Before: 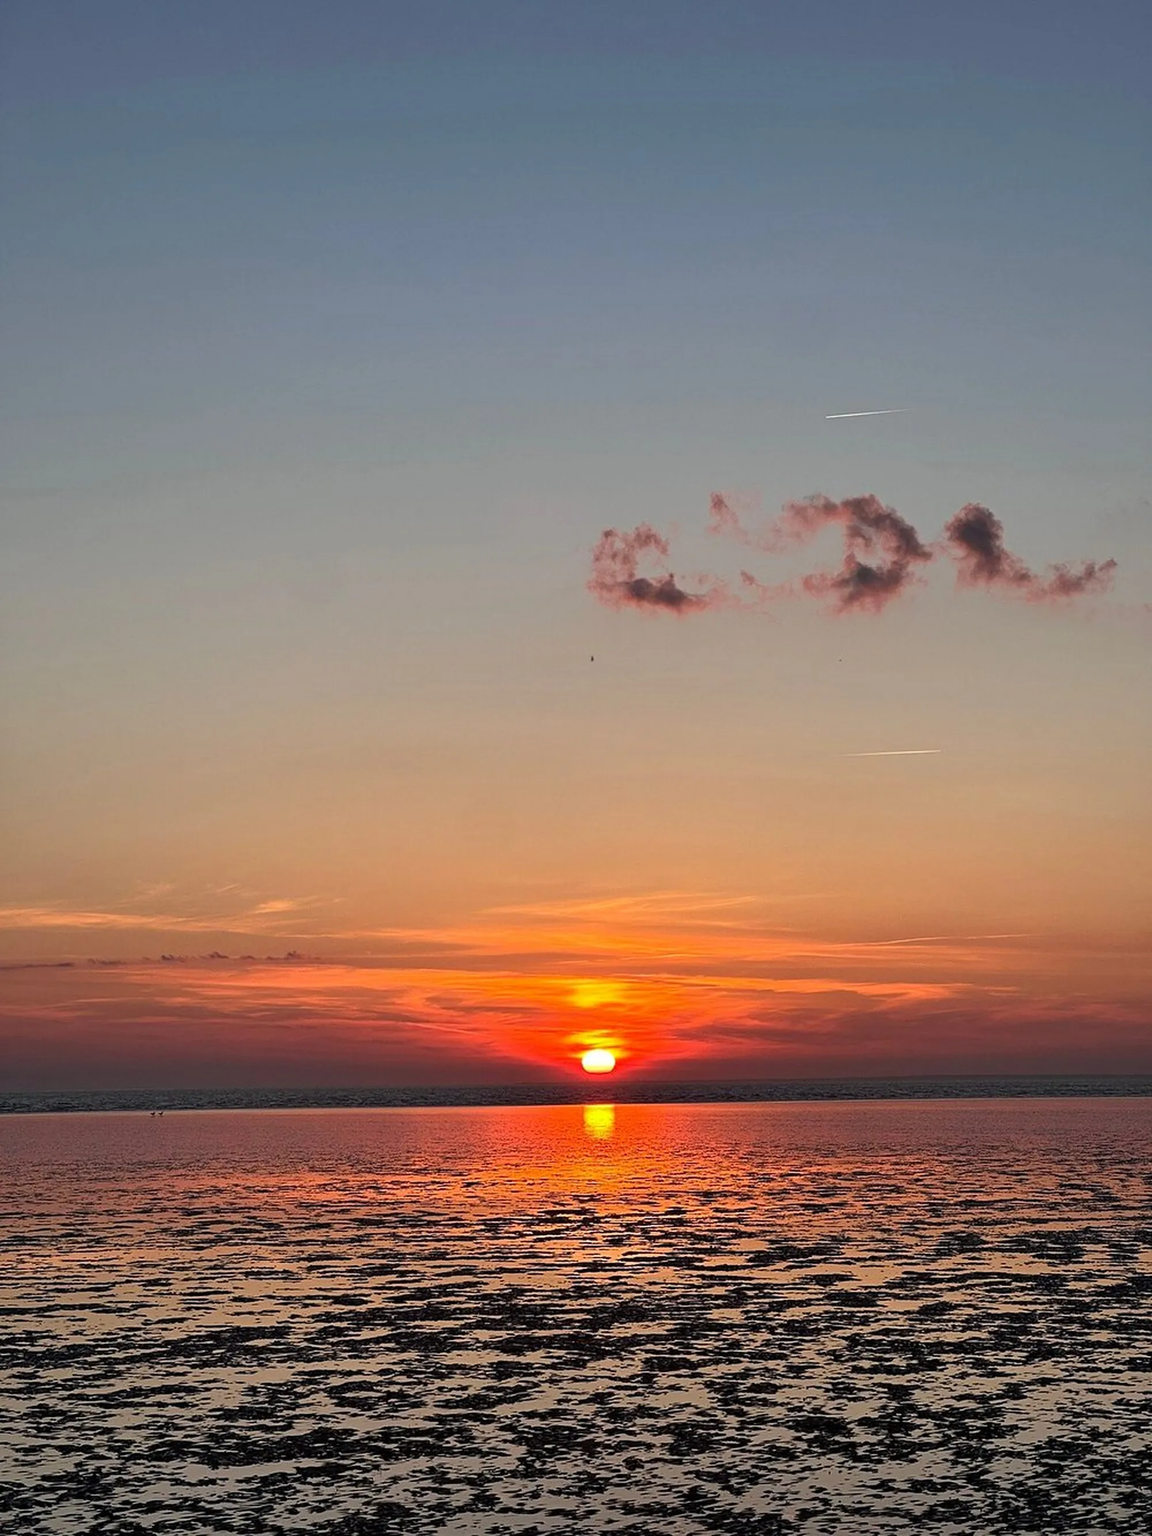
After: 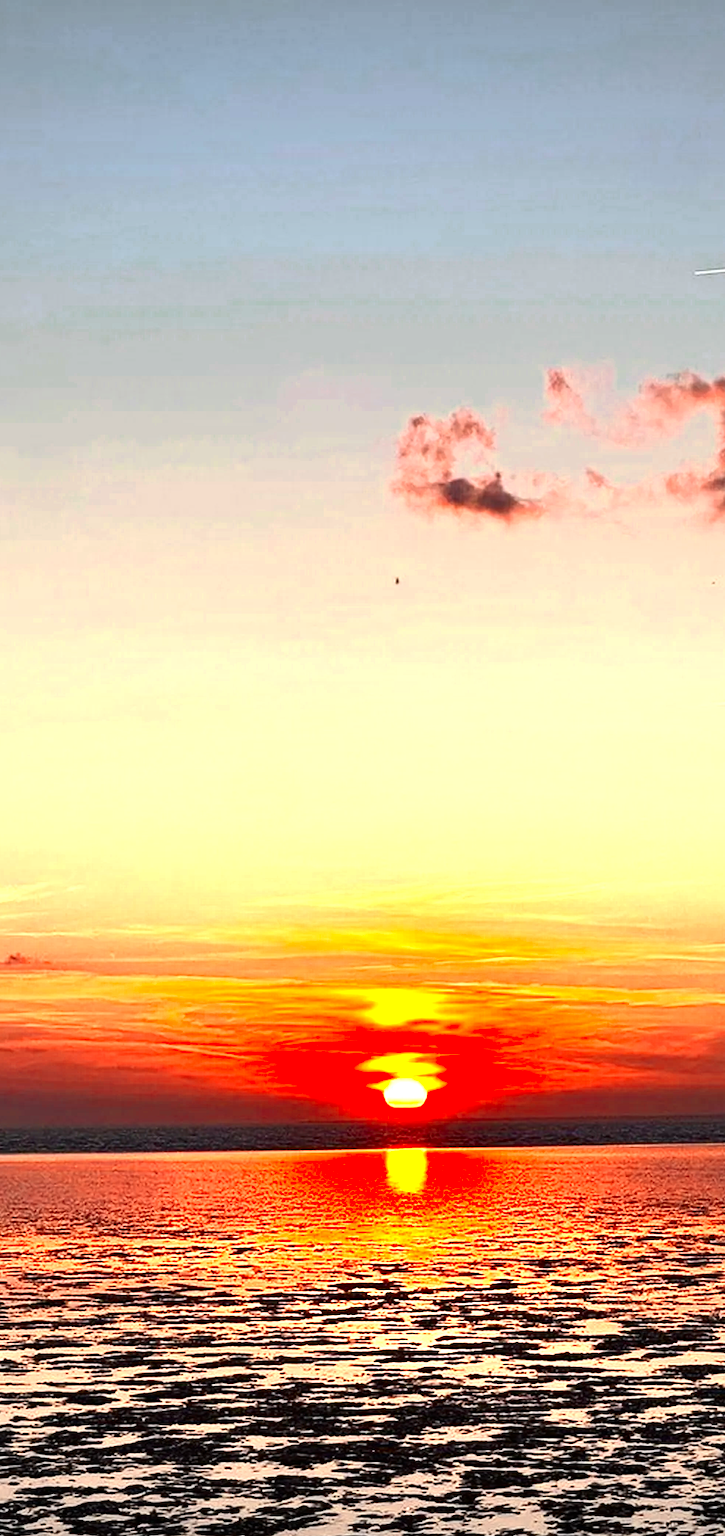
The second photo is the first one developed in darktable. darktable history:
contrast brightness saturation: contrast 0.26, brightness 0.02, saturation 0.87
crop and rotate: angle 0.02°, left 24.353%, top 13.219%, right 26.156%, bottom 8.224%
color zones: curves: ch0 [(0.018, 0.548) (0.224, 0.64) (0.425, 0.447) (0.675, 0.575) (0.732, 0.579)]; ch1 [(0.066, 0.487) (0.25, 0.5) (0.404, 0.43) (0.75, 0.421) (0.956, 0.421)]; ch2 [(0.044, 0.561) (0.215, 0.465) (0.399, 0.544) (0.465, 0.548) (0.614, 0.447) (0.724, 0.43) (0.882, 0.623) (0.956, 0.632)]
exposure: black level correction 0, exposure 0.5 EV, compensate exposure bias true, compensate highlight preservation false
vignetting: fall-off start 100%, brightness -0.282, width/height ratio 1.31
